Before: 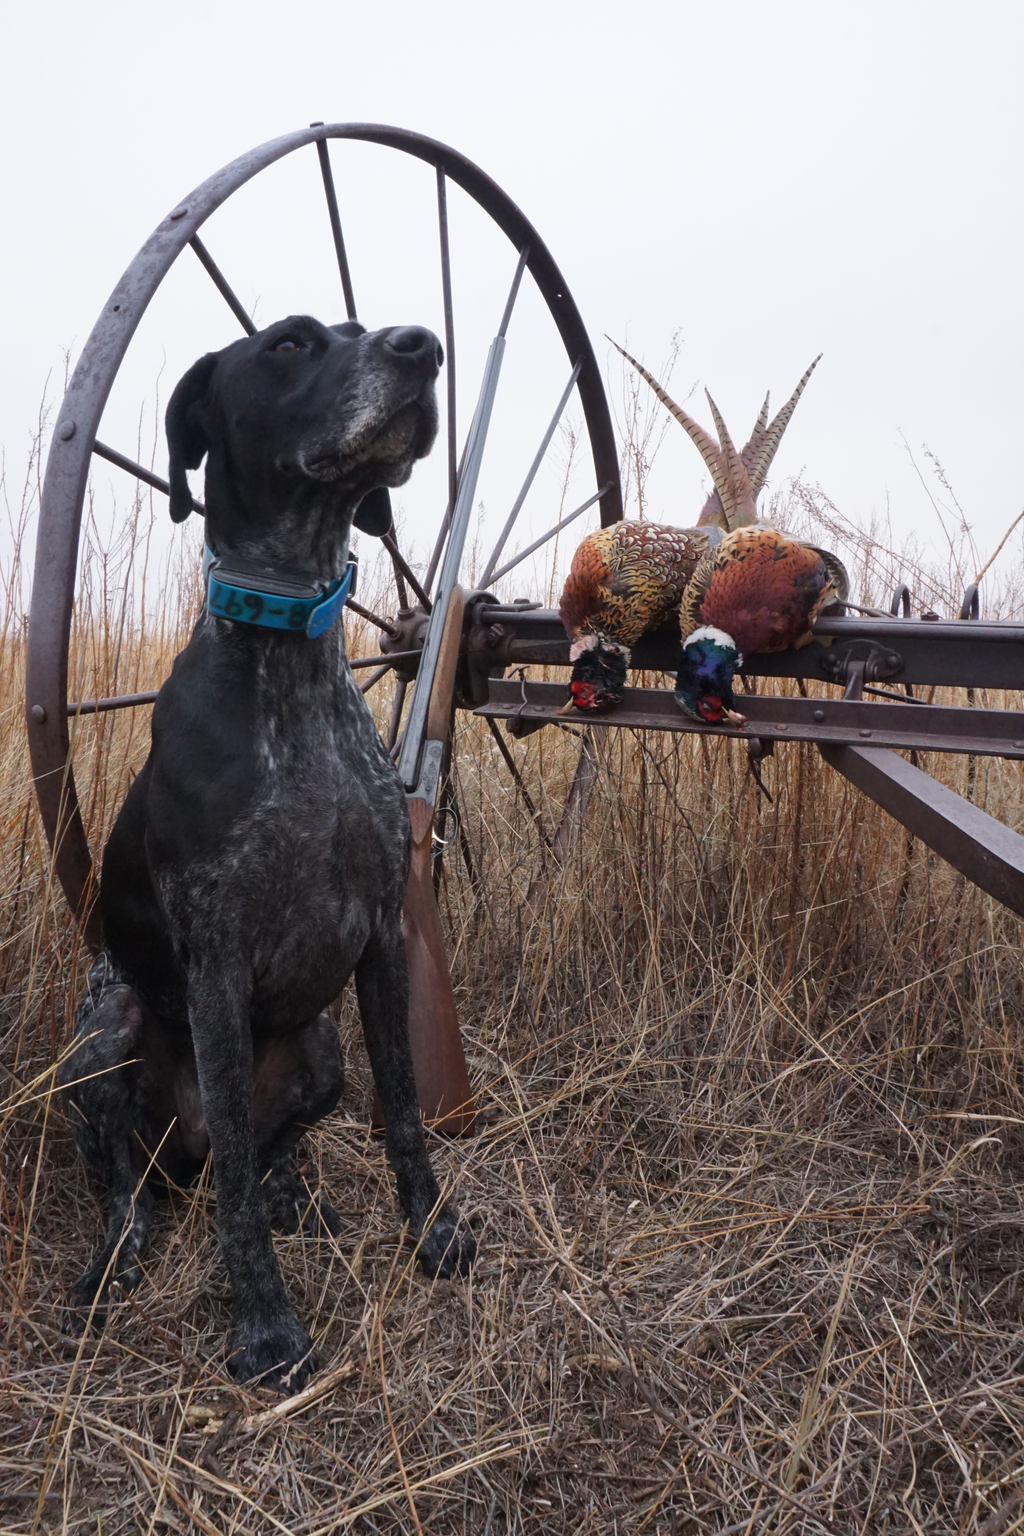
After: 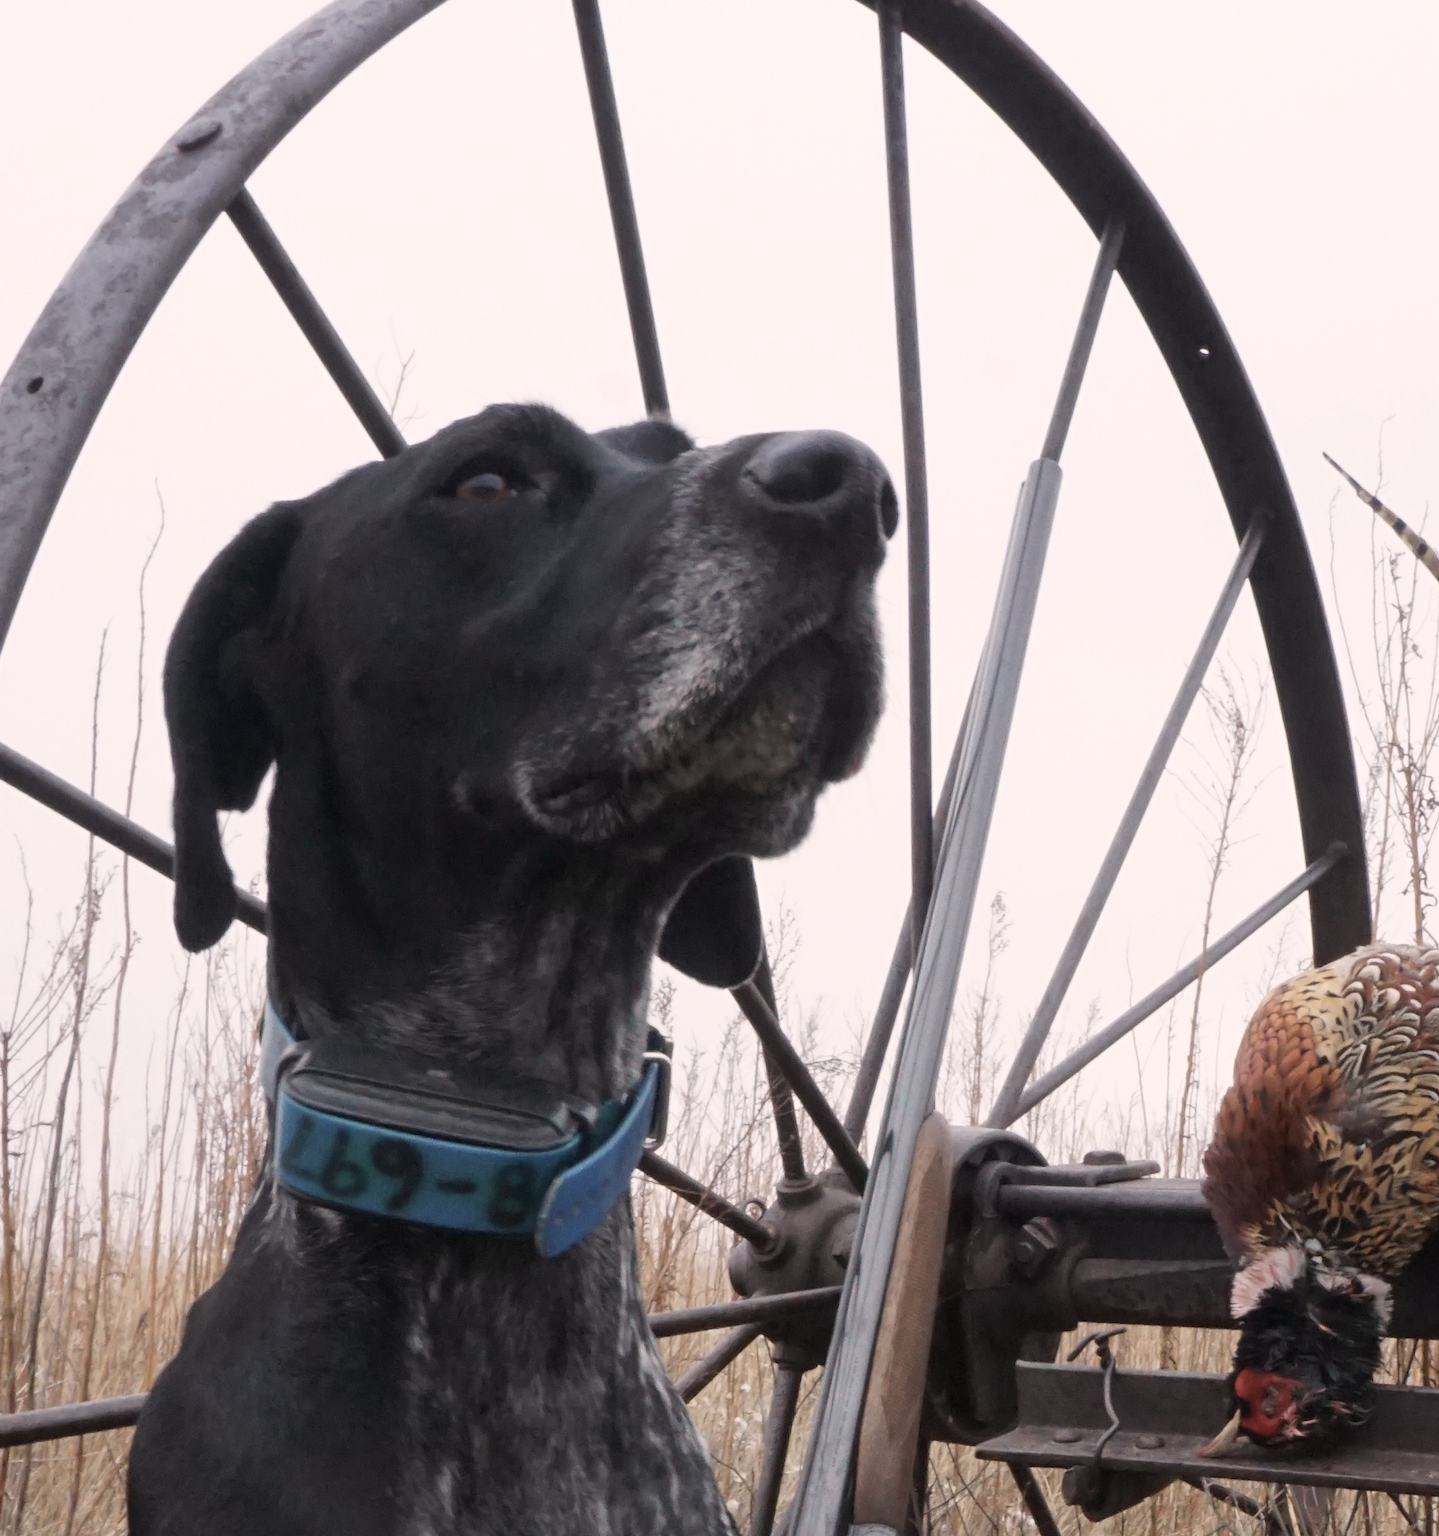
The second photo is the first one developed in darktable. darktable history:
color correction: highlights a* 5.53, highlights b* 5.21, saturation 0.676
crop: left 10.123%, top 10.595%, right 36.62%, bottom 51.52%
